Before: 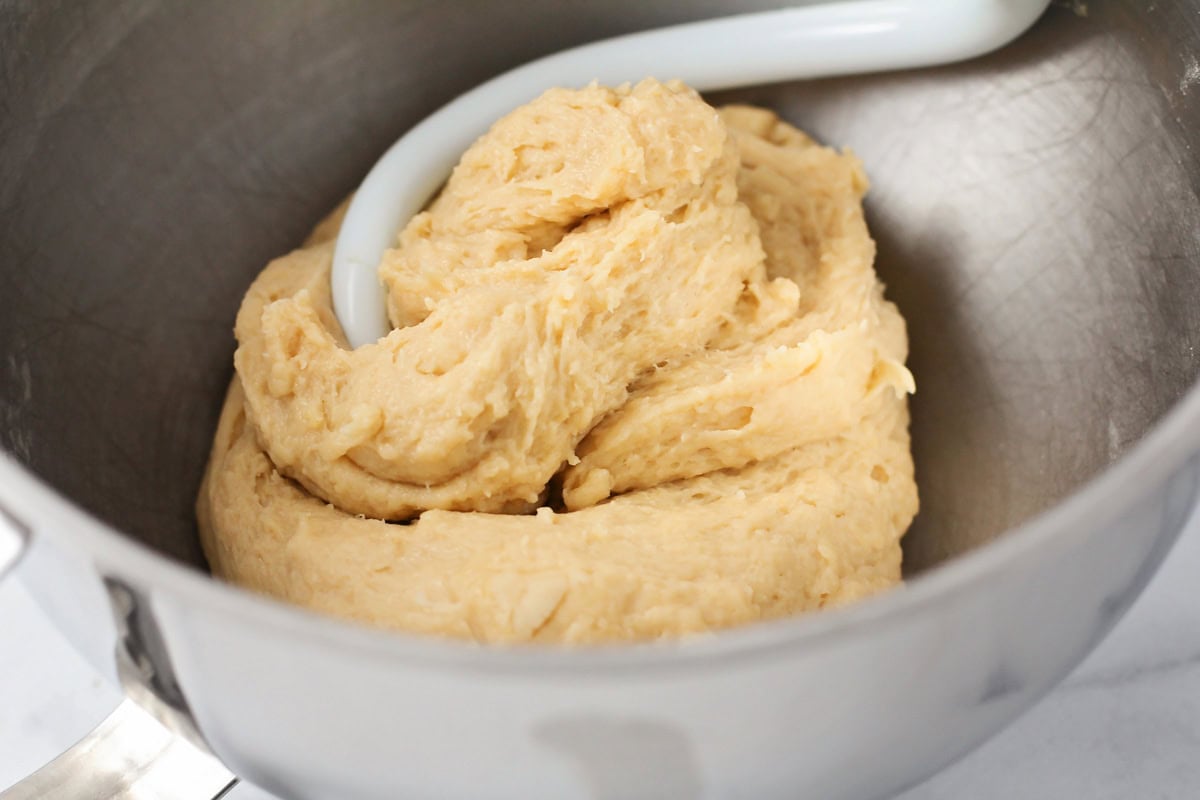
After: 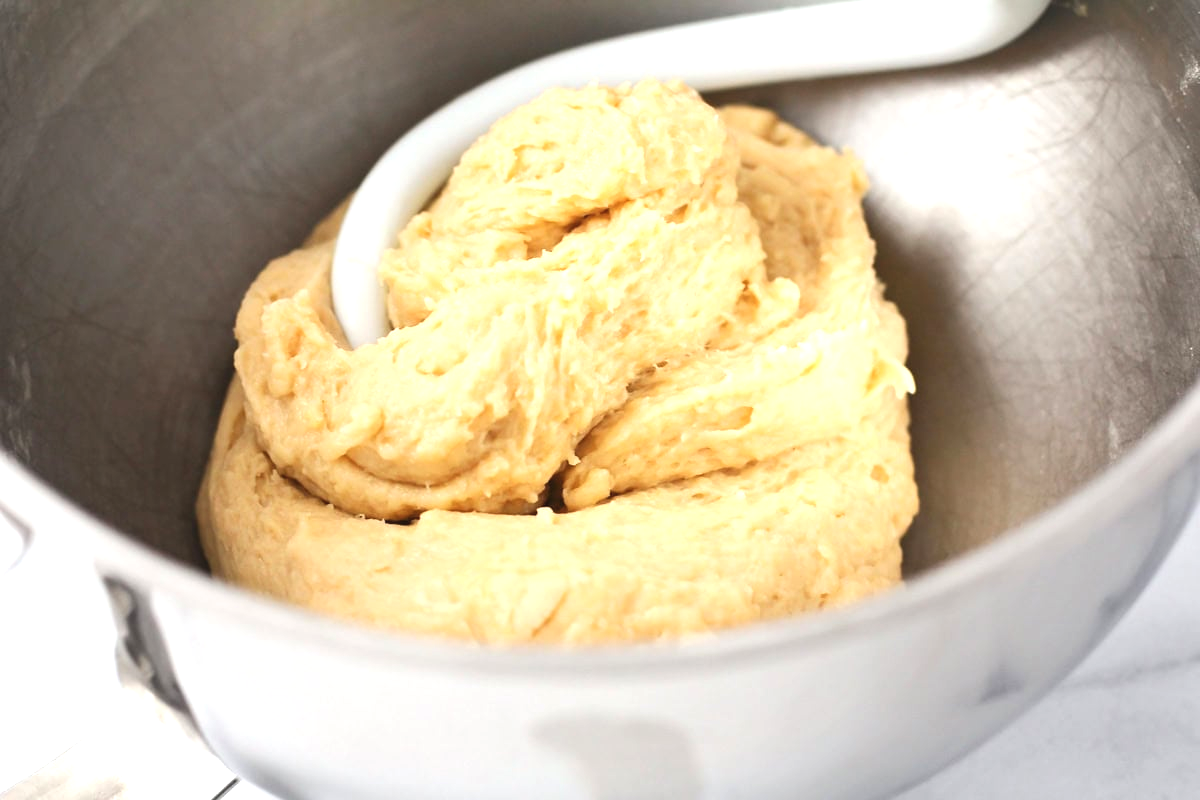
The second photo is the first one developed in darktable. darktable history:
exposure: black level correction -0.002, exposure 0.714 EV, compensate highlight preservation false
